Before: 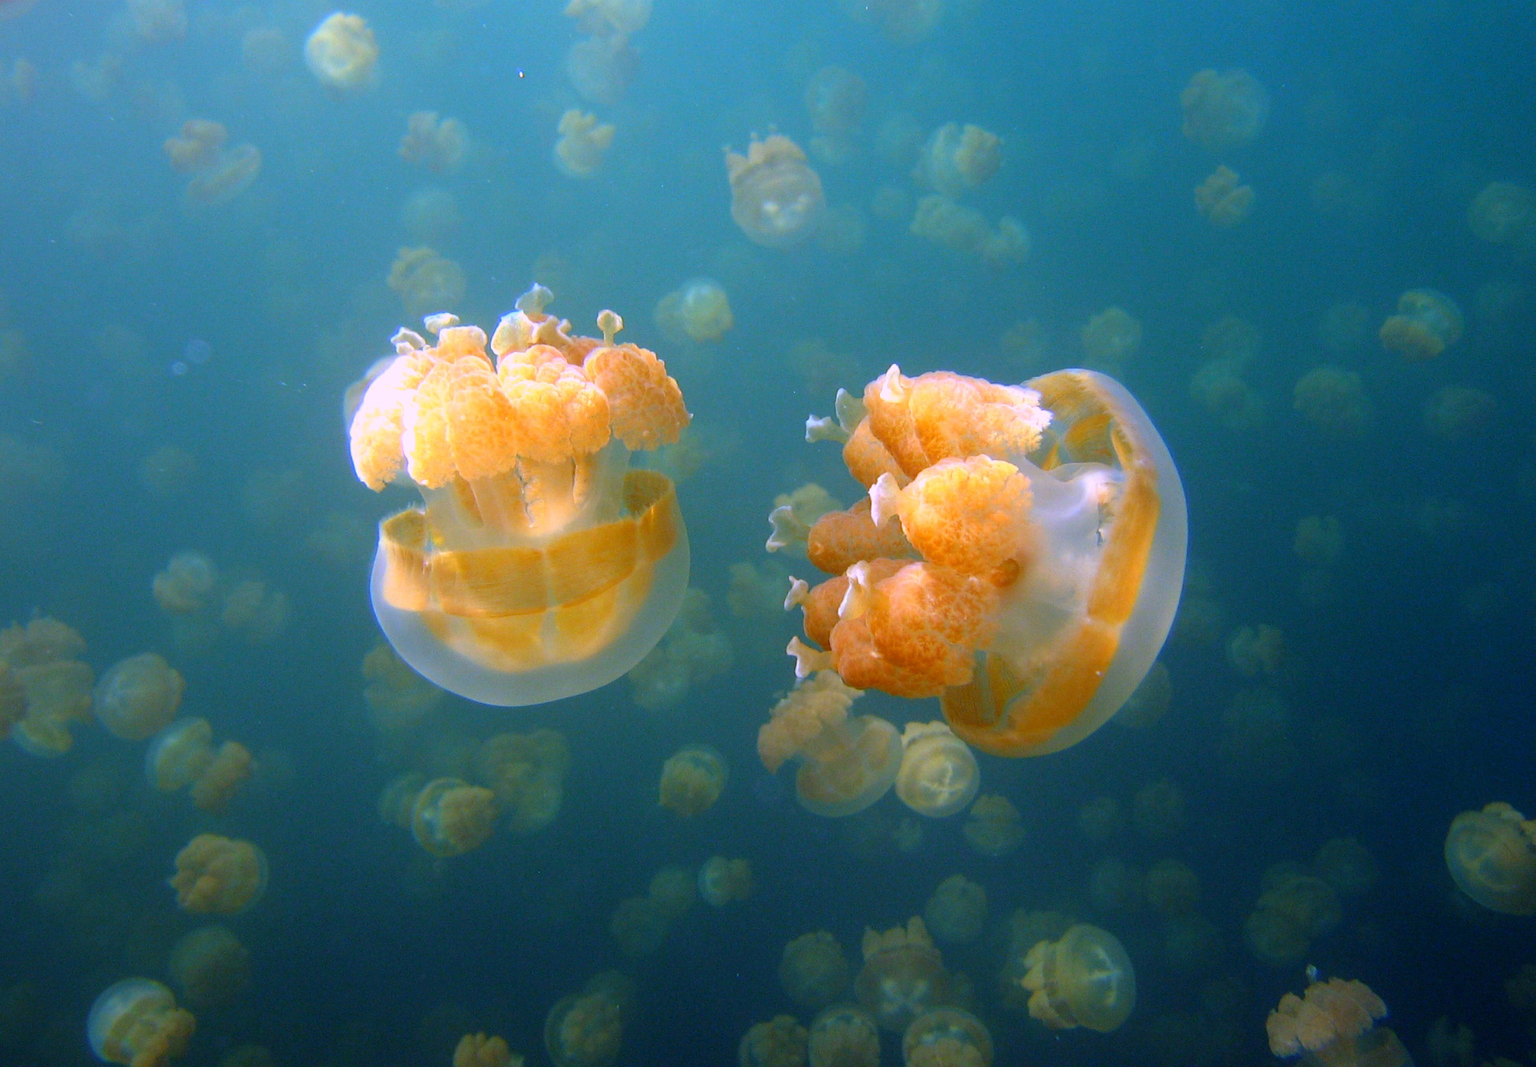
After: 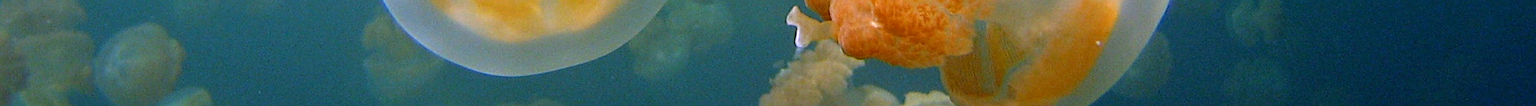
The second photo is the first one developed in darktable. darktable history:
sharpen: on, module defaults
white balance: emerald 1
local contrast: on, module defaults
crop and rotate: top 59.084%, bottom 30.916%
